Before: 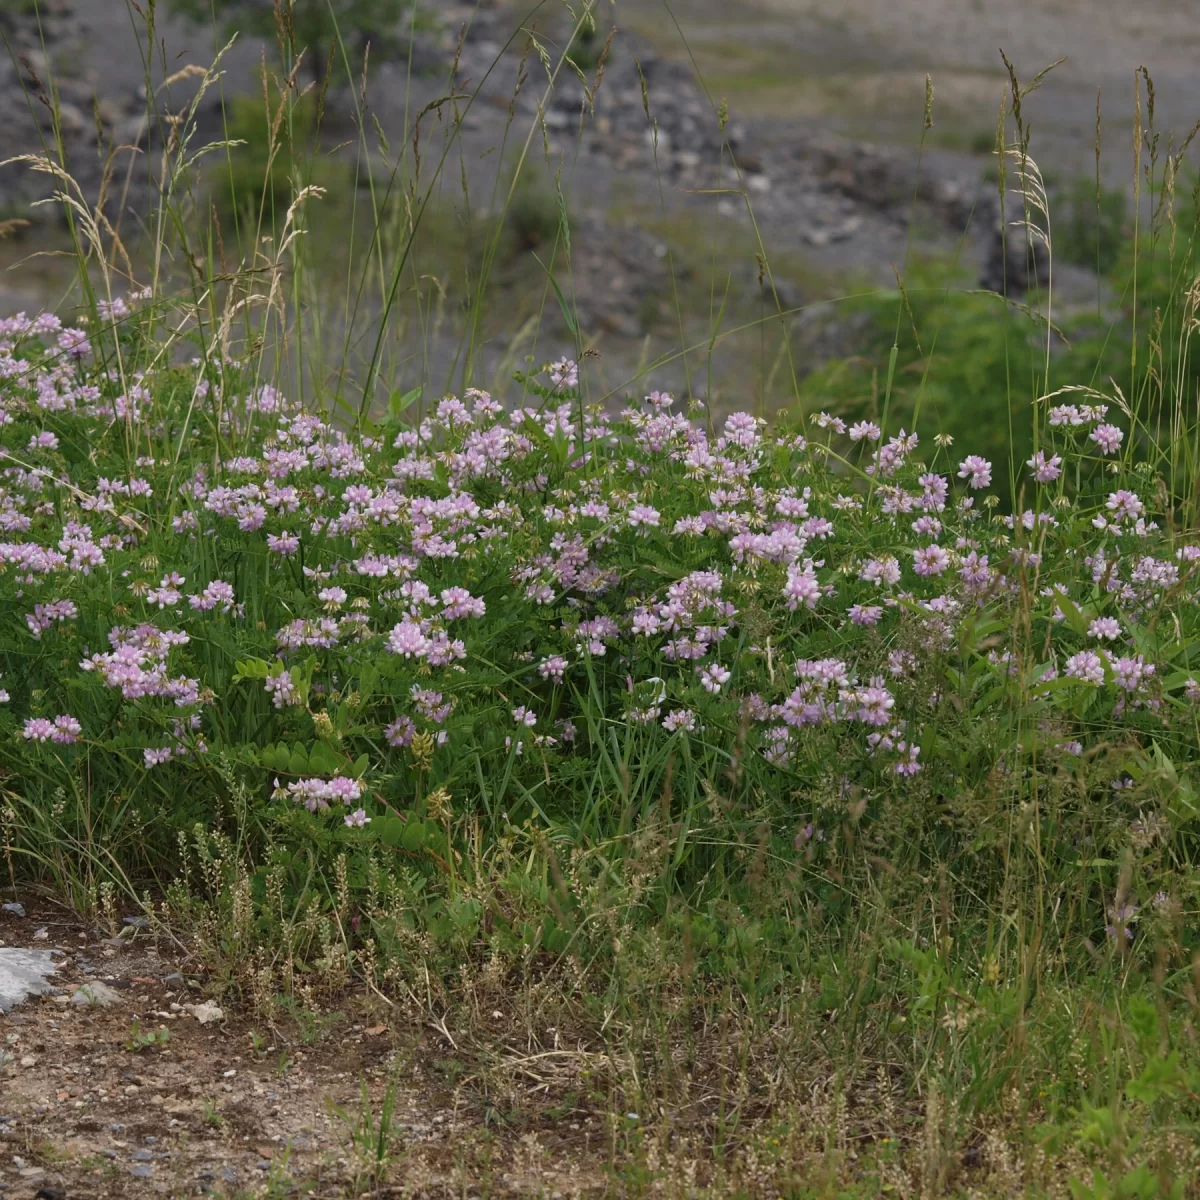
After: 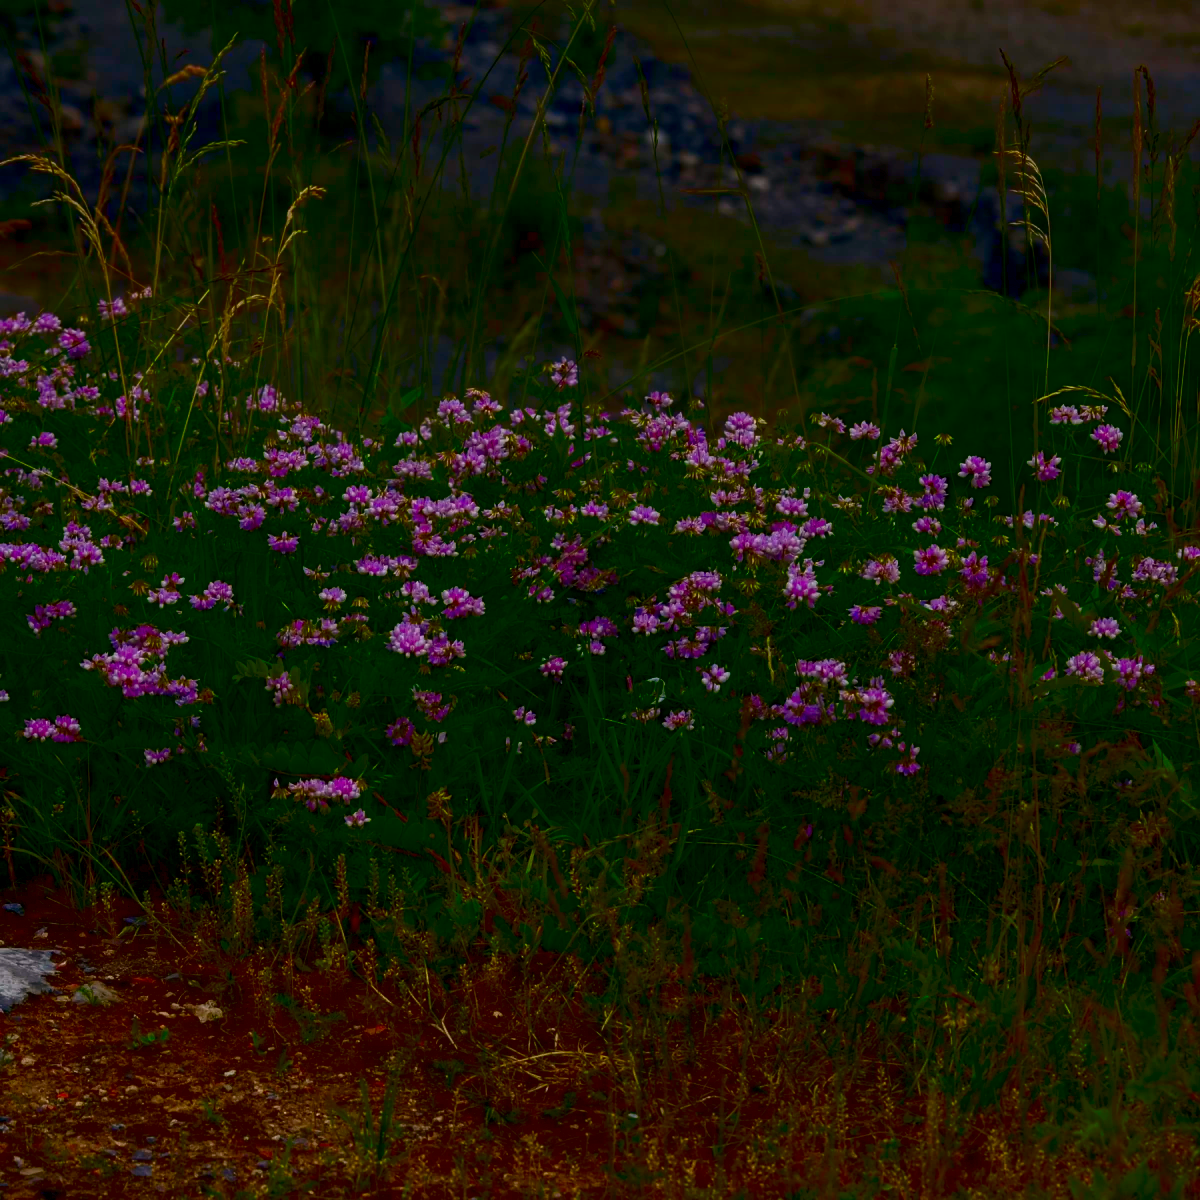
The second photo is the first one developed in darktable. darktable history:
tone equalizer: smoothing diameter 24.86%, edges refinement/feathering 6.39, preserve details guided filter
color balance rgb: shadows lift › chroma 2.062%, shadows lift › hue 215.25°, linear chroma grading › global chroma 15.306%, perceptual saturation grading › global saturation 39.317%, perceptual saturation grading › highlights -24.857%, perceptual saturation grading › mid-tones 34.98%, perceptual saturation grading › shadows 34.736%, perceptual brilliance grading › global brilliance 2.511%, perceptual brilliance grading › highlights -3.131%, perceptual brilliance grading › shadows 3.588%, contrast -9.592%
contrast brightness saturation: brightness -0.996, saturation 0.993
local contrast: detail 140%
